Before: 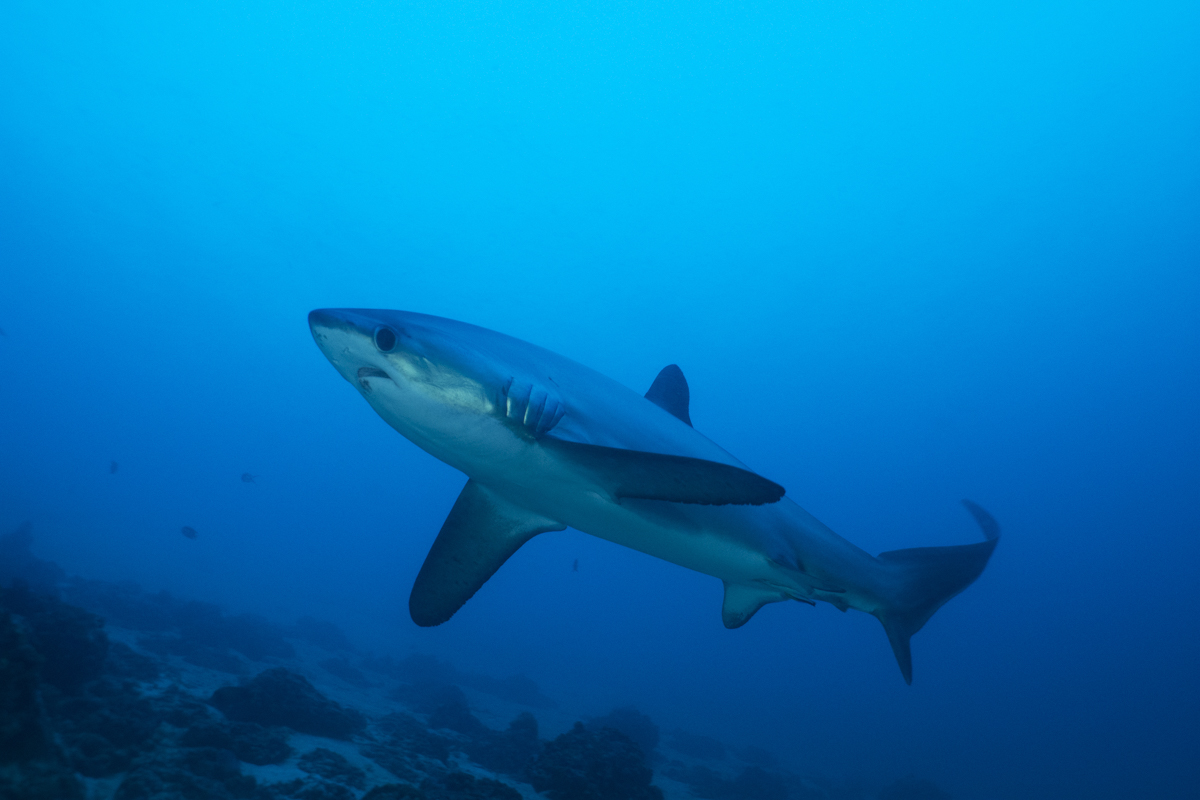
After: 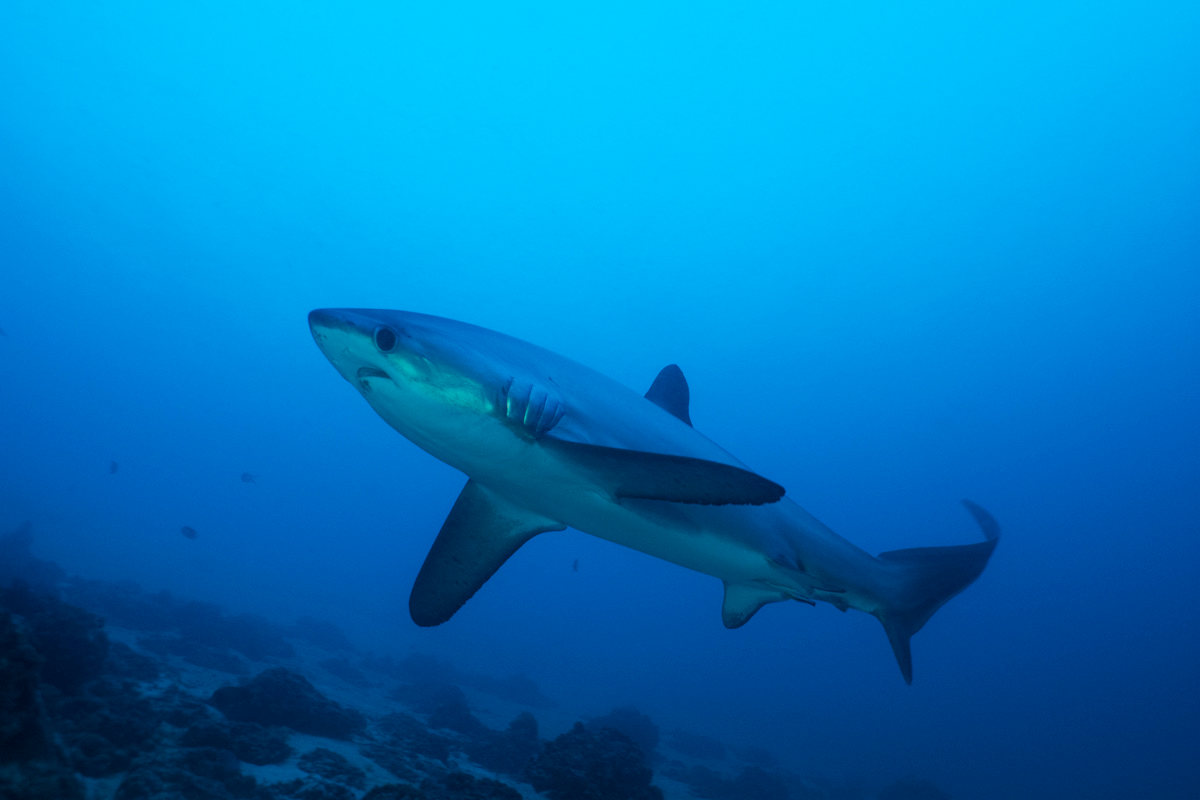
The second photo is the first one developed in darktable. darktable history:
levels: levels [0.016, 0.5, 0.996]
